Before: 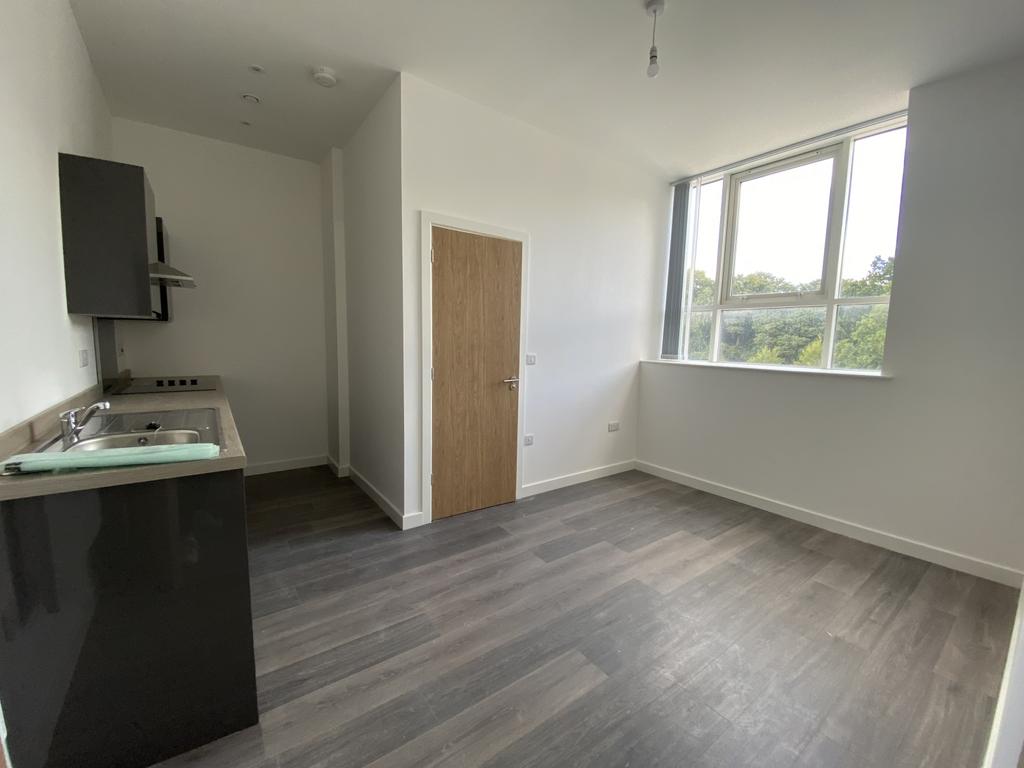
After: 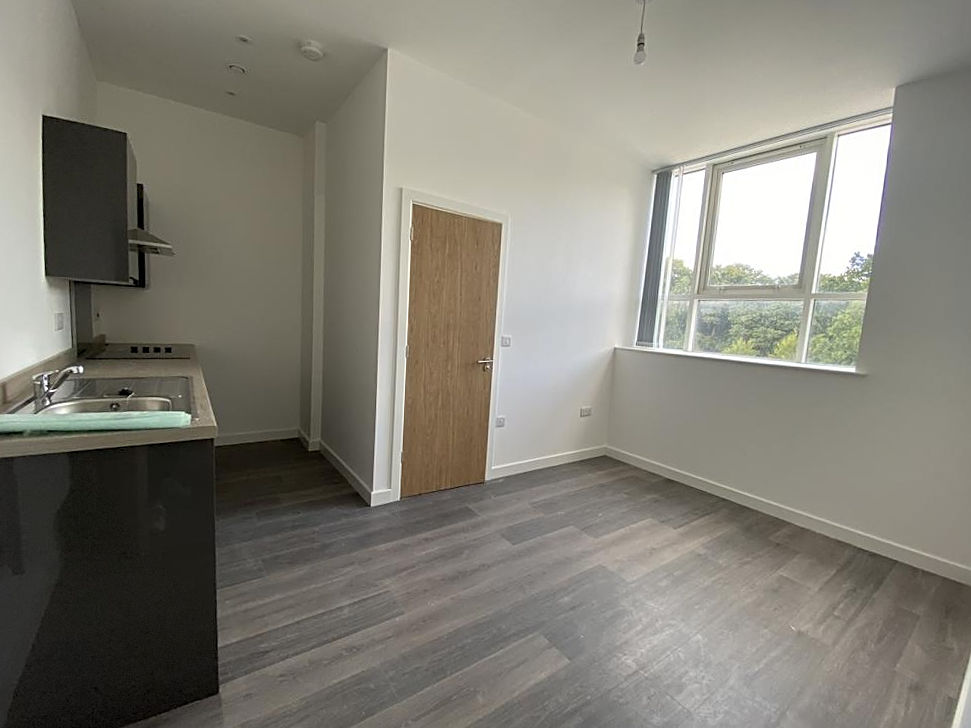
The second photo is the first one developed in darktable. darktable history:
sharpen: on, module defaults
vignetting: fall-off start 85%, fall-off radius 80%, brightness -0.182, saturation -0.3, width/height ratio 1.219, dithering 8-bit output, unbound false
crop and rotate: angle -2.38°
